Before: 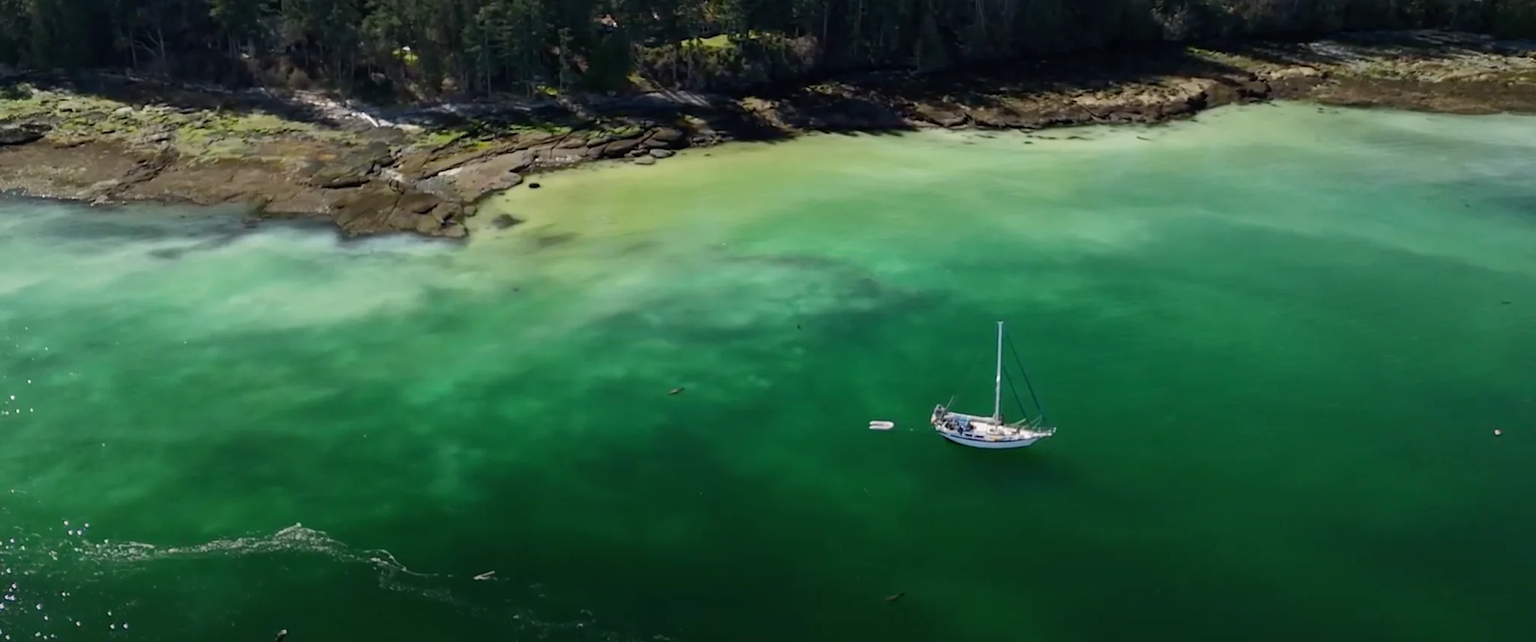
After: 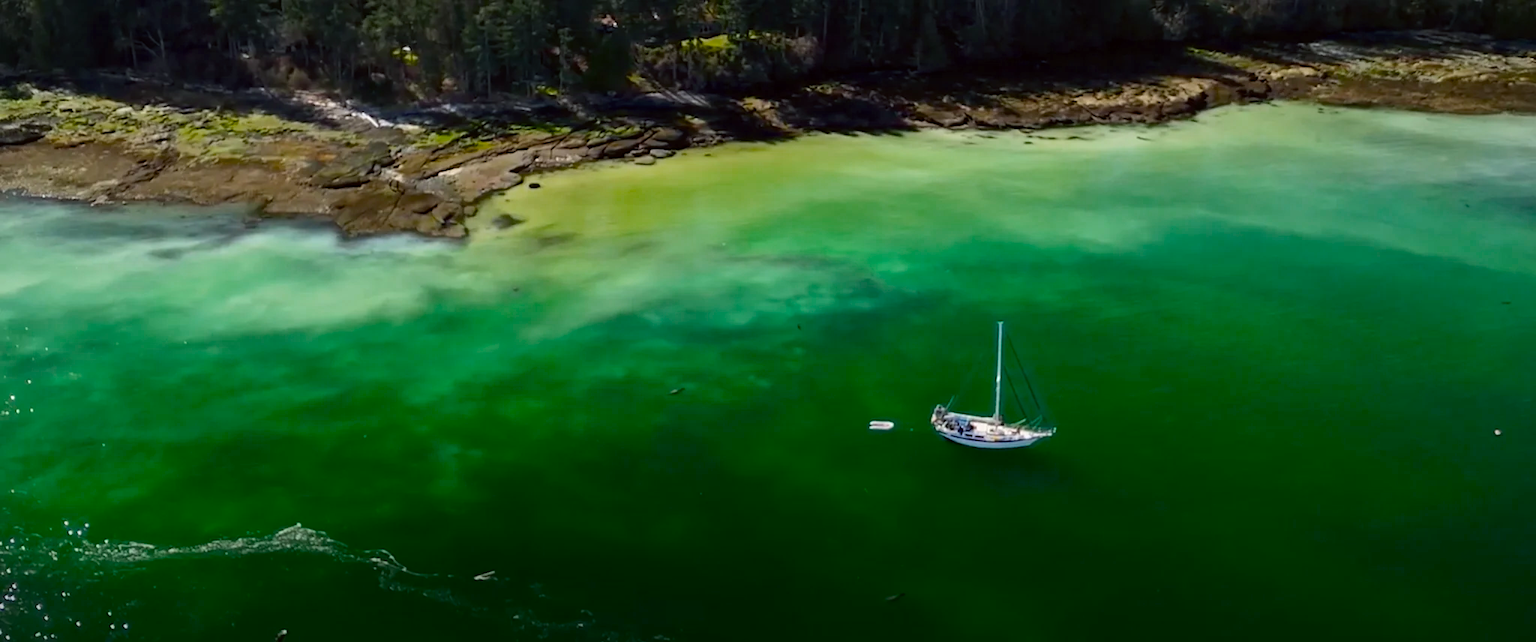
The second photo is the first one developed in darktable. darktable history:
color correction: highlights a* -2.91, highlights b* -2.42, shadows a* 2.56, shadows b* 2.7
vignetting: fall-off start 99.53%, width/height ratio 1.311
color balance rgb: shadows lift › luminance -9.016%, highlights gain › luminance 7.628%, highlights gain › chroma 0.925%, highlights gain › hue 48.94°, perceptual saturation grading › global saturation 29.681%, saturation formula JzAzBz (2021)
